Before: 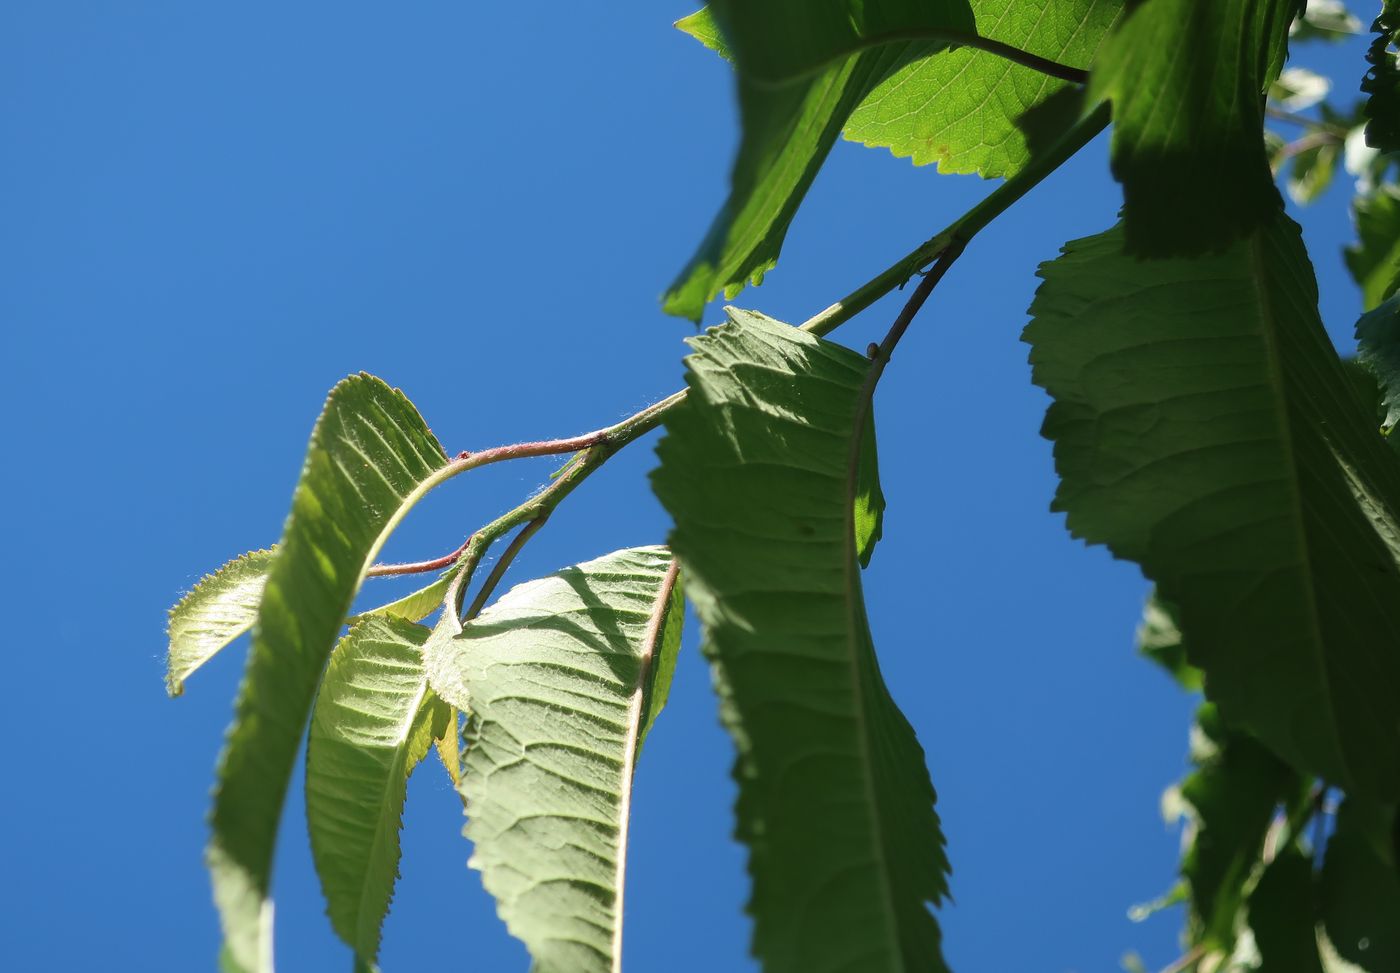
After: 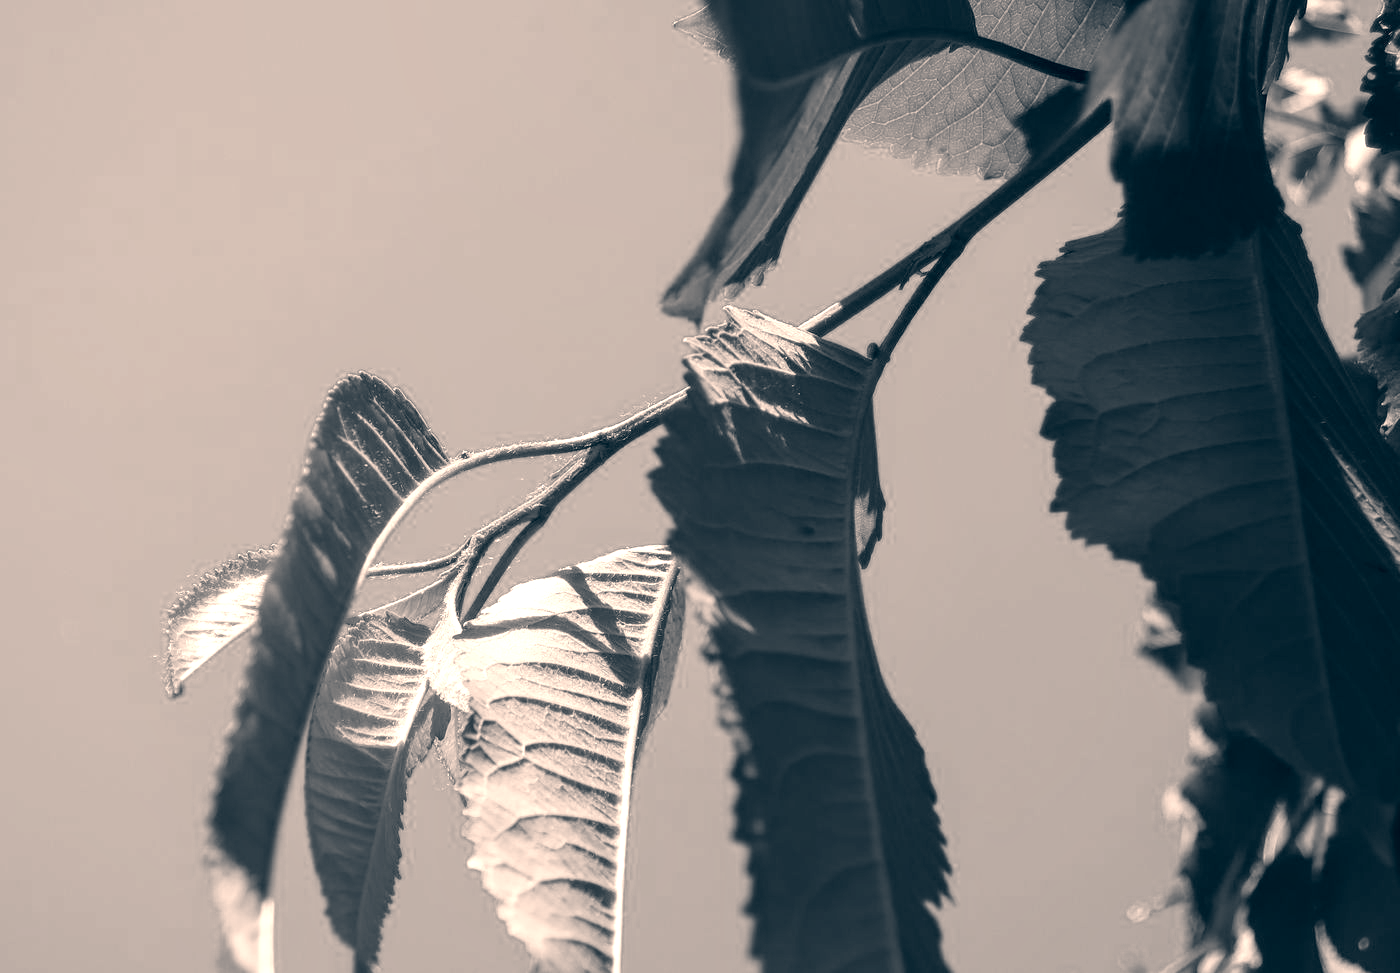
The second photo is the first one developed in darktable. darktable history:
white balance: red 0.983, blue 1.036
exposure: black level correction 0.001, exposure 0.675 EV, compensate highlight preservation false
local contrast: on, module defaults
color calibration: output gray [0.246, 0.254, 0.501, 0], gray › normalize channels true, illuminant same as pipeline (D50), adaptation XYZ, x 0.346, y 0.359, gamut compression 0
color correction: highlights a* 10.32, highlights b* 14.66, shadows a* -9.59, shadows b* -15.02
